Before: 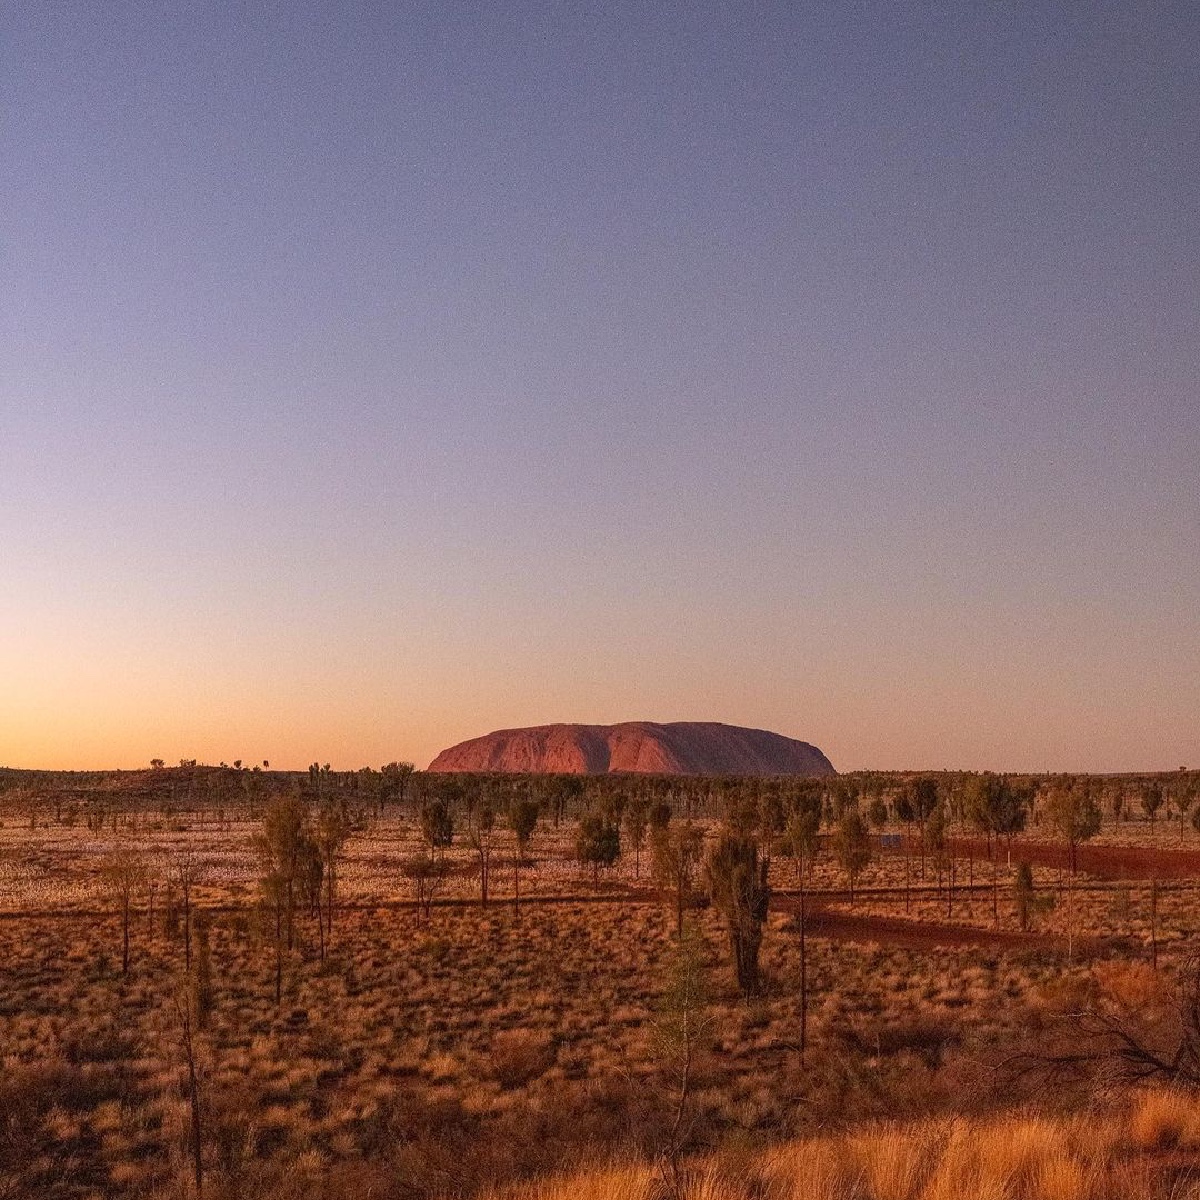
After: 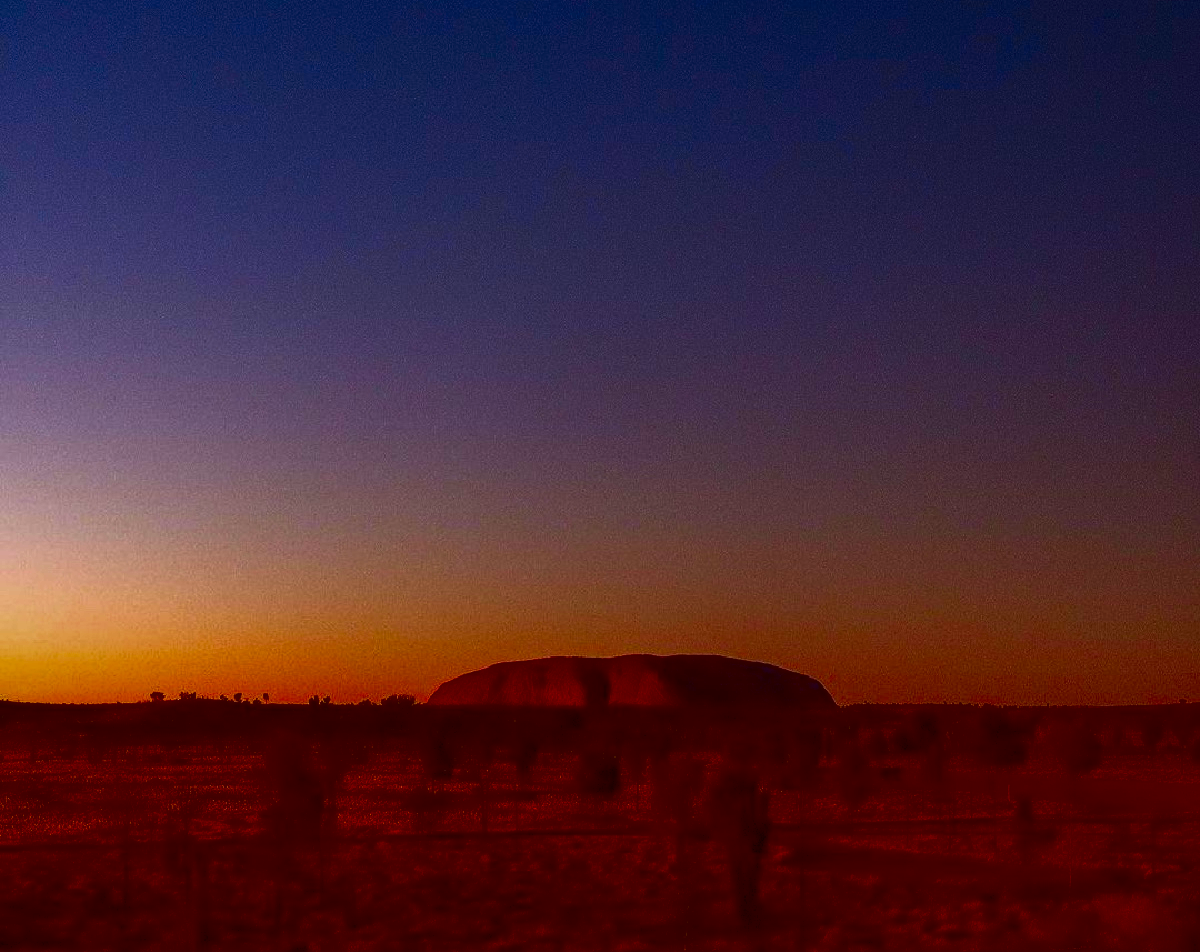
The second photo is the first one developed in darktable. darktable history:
contrast brightness saturation: brightness -0.997, saturation 0.994
crop and rotate: top 5.655%, bottom 14.984%
tone equalizer: edges refinement/feathering 500, mask exposure compensation -1.57 EV, preserve details no
